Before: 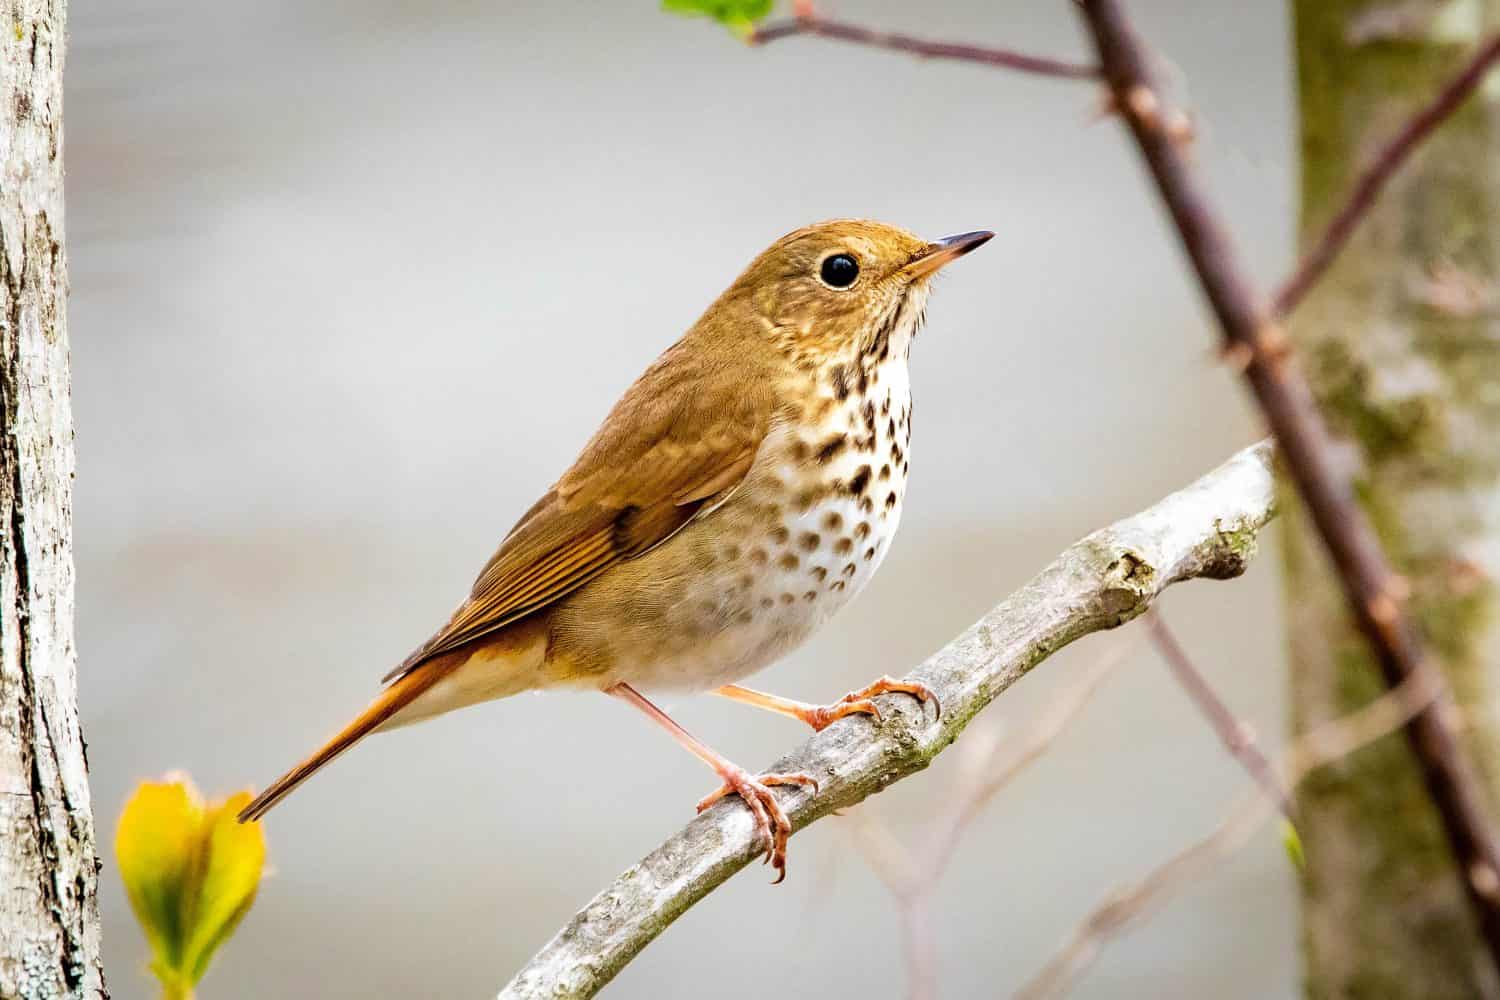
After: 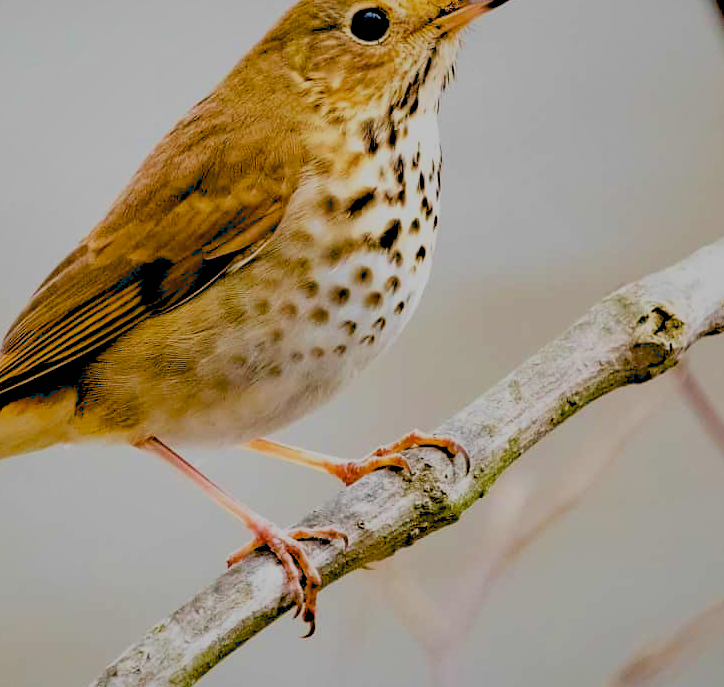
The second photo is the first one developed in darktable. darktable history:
crop: left 31.379%, top 24.658%, right 20.326%, bottom 6.628%
filmic rgb: black relative exposure -7.48 EV, white relative exposure 4.83 EV, hardness 3.4, color science v6 (2022)
shadows and highlights: on, module defaults
exposure: black level correction 0.046, exposure -0.228 EV, compensate highlight preservation false
